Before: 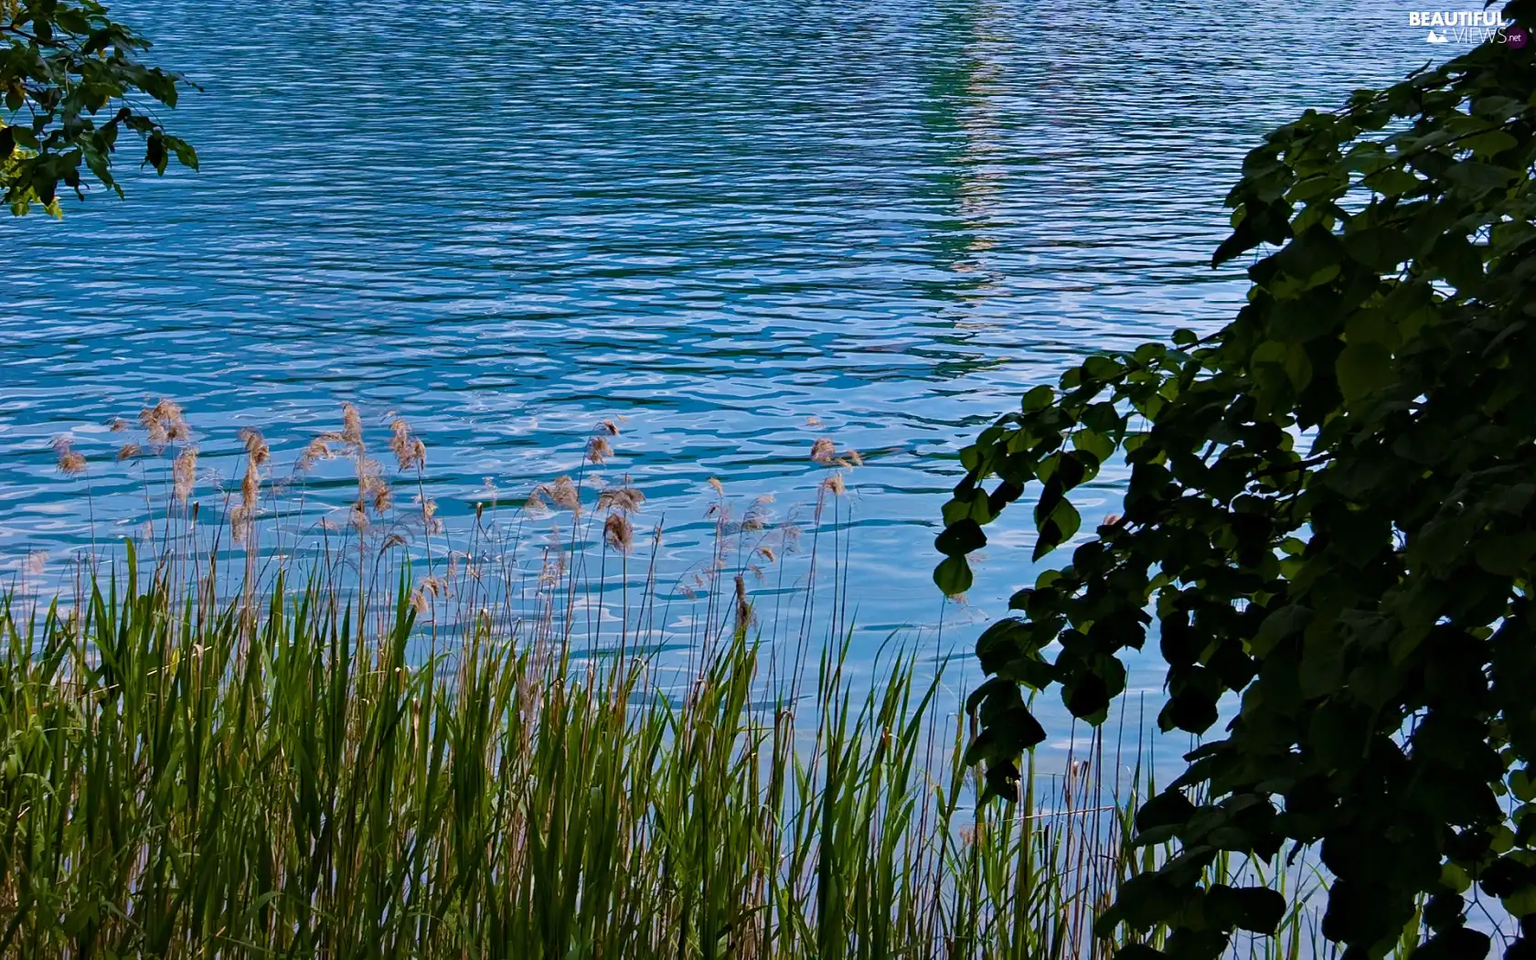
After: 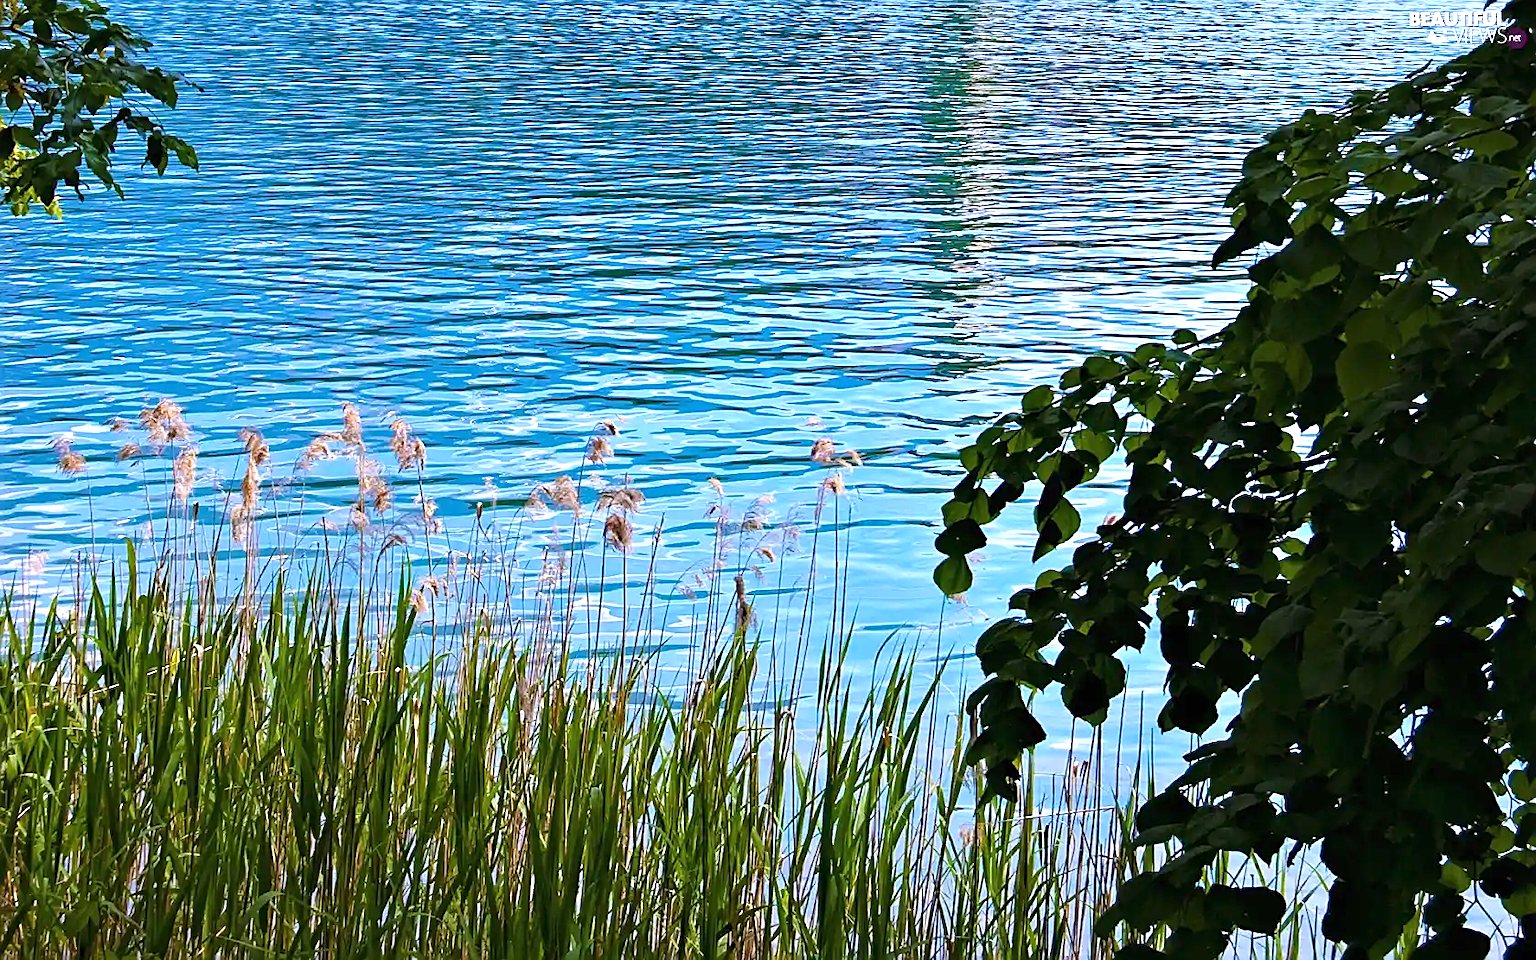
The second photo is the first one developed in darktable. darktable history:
sharpen: on, module defaults
exposure: black level correction 0, exposure 1.099 EV, compensate highlight preservation false
